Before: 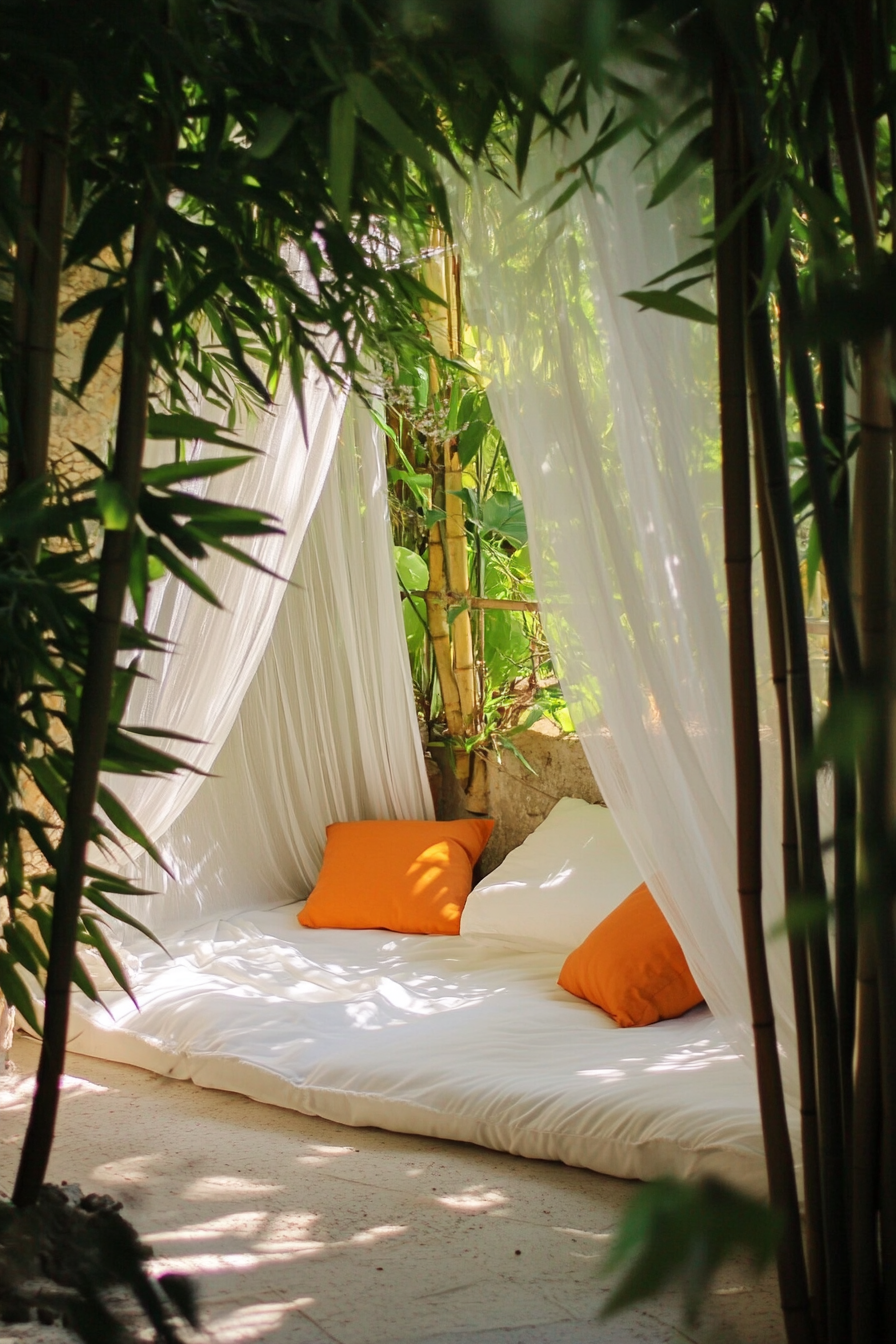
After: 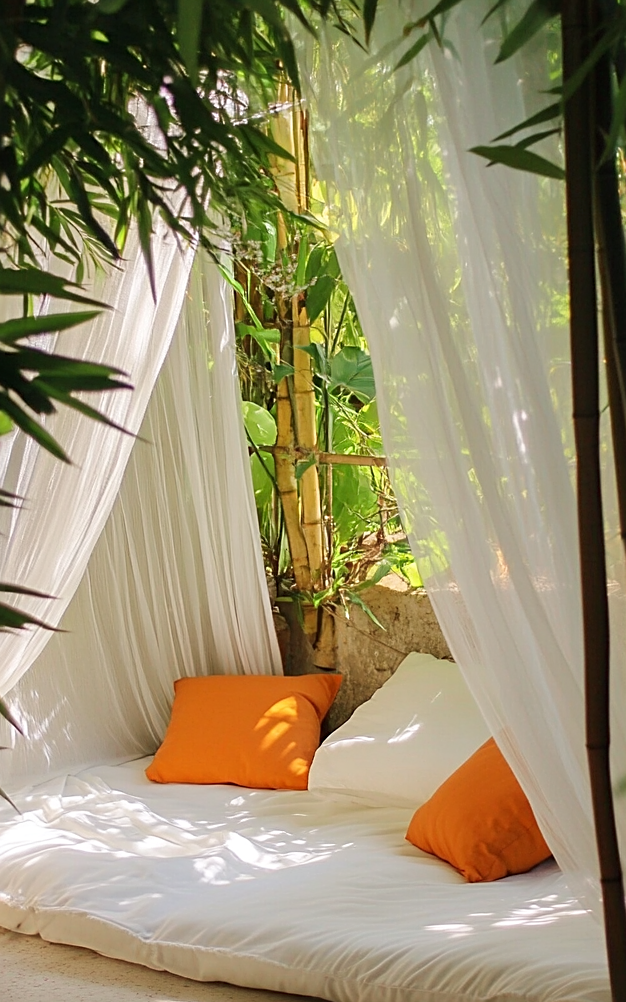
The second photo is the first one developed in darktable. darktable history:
crop and rotate: left 17.041%, top 10.813%, right 13.027%, bottom 14.62%
contrast equalizer: y [[0.518, 0.517, 0.501, 0.5, 0.5, 0.5], [0.5 ×6], [0.5 ×6], [0 ×6], [0 ×6]], mix 0.302
sharpen: on, module defaults
